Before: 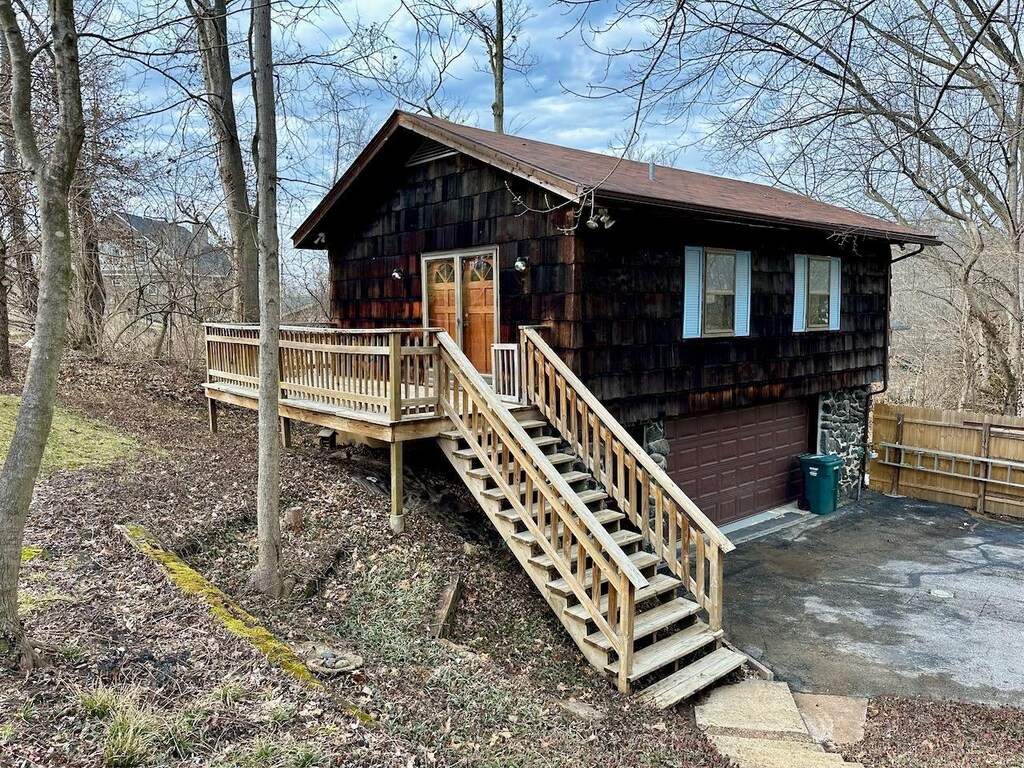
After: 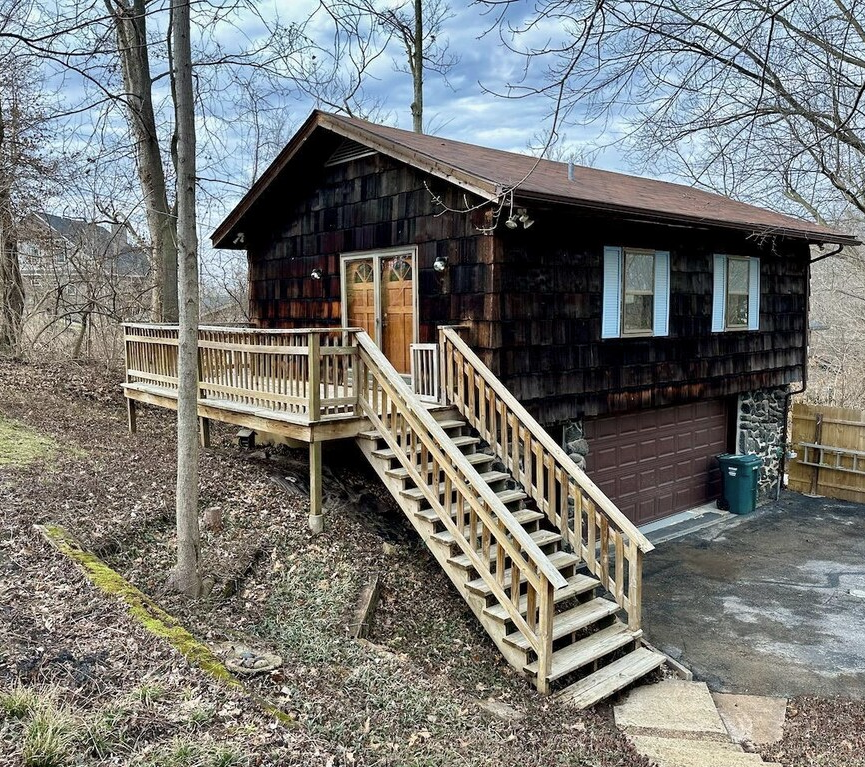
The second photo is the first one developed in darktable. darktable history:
color zones: curves: ch1 [(0.113, 0.438) (0.75, 0.5)]; ch2 [(0.12, 0.526) (0.75, 0.5)]
shadows and highlights: low approximation 0.01, soften with gaussian
tone equalizer: on, module defaults
crop: left 8.005%, right 7.478%
